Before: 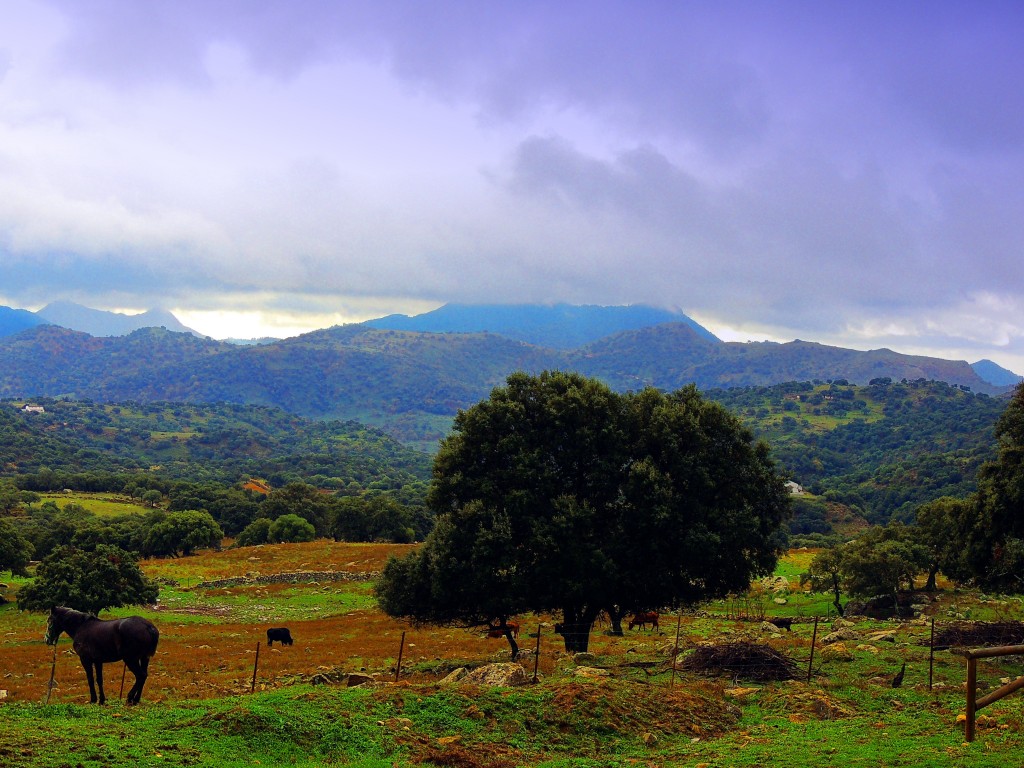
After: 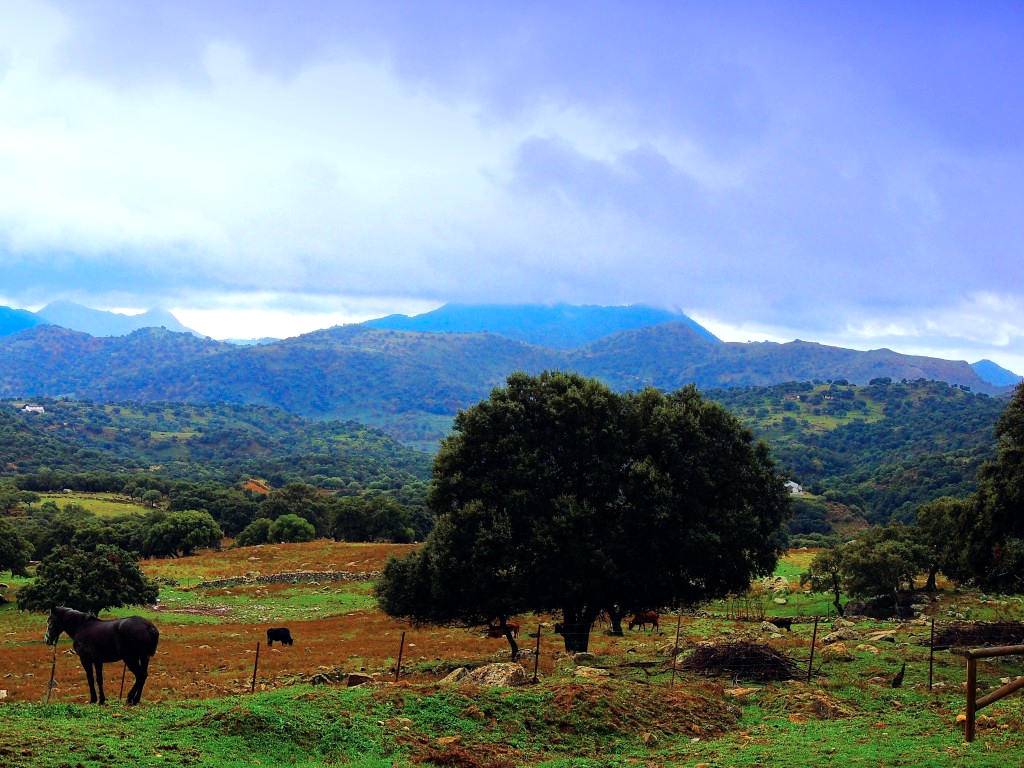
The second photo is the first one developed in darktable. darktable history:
tone equalizer: -8 EV -0.401 EV, -7 EV -0.424 EV, -6 EV -0.333 EV, -5 EV -0.22 EV, -3 EV 0.233 EV, -2 EV 0.351 EV, -1 EV 0.399 EV, +0 EV 0.386 EV
color correction: highlights a* -1.89, highlights b* -18.37
